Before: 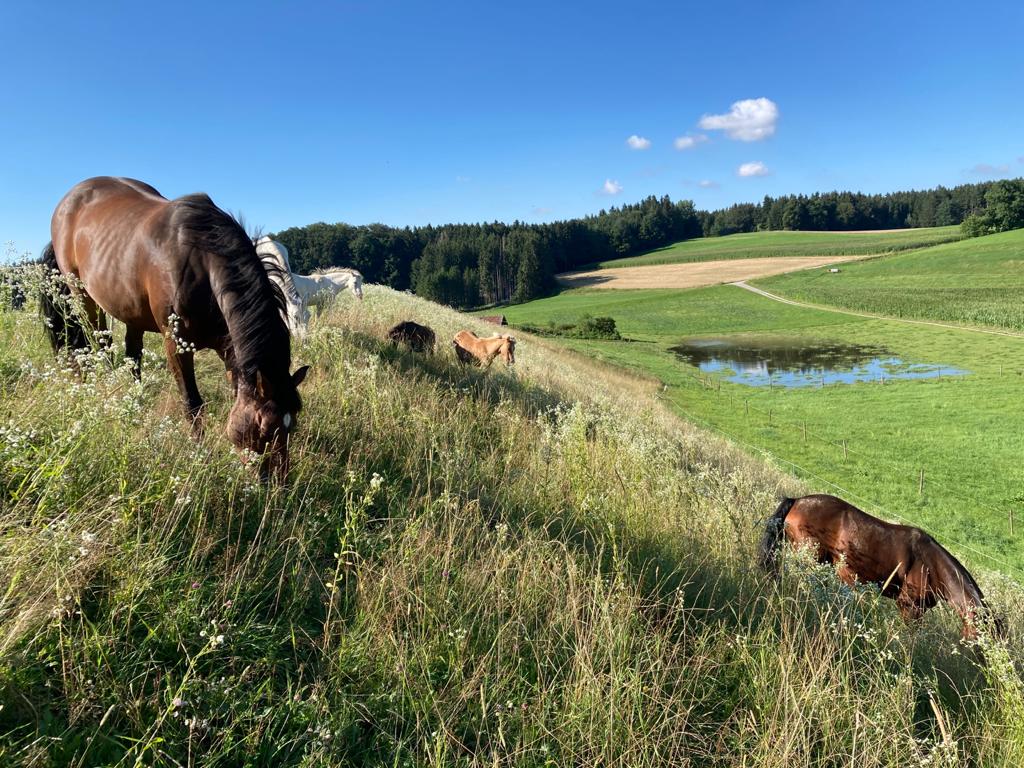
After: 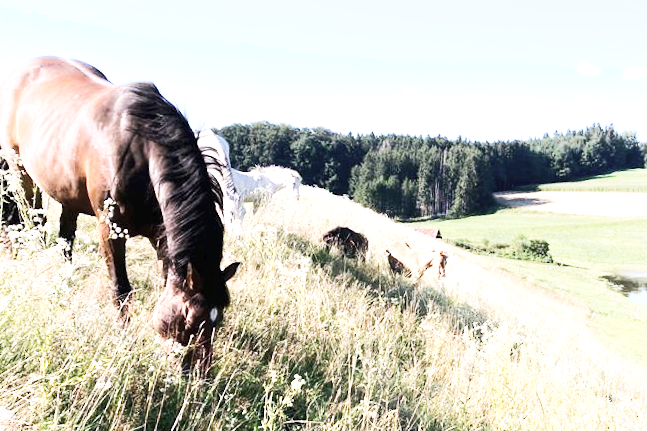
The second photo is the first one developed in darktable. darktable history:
contrast brightness saturation: contrast 0.1, saturation -0.36
white balance: red 1.066, blue 1.119
shadows and highlights: shadows -24.28, highlights 49.77, soften with gaussian
tone curve: curves: ch0 [(0, 0) (0.003, 0.017) (0.011, 0.018) (0.025, 0.03) (0.044, 0.051) (0.069, 0.075) (0.1, 0.104) (0.136, 0.138) (0.177, 0.183) (0.224, 0.237) (0.277, 0.294) (0.335, 0.361) (0.399, 0.446) (0.468, 0.552) (0.543, 0.66) (0.623, 0.753) (0.709, 0.843) (0.801, 0.912) (0.898, 0.962) (1, 1)], preserve colors none
crop and rotate: angle -4.99°, left 2.122%, top 6.945%, right 27.566%, bottom 30.519%
exposure: exposure 1.223 EV, compensate highlight preservation false
